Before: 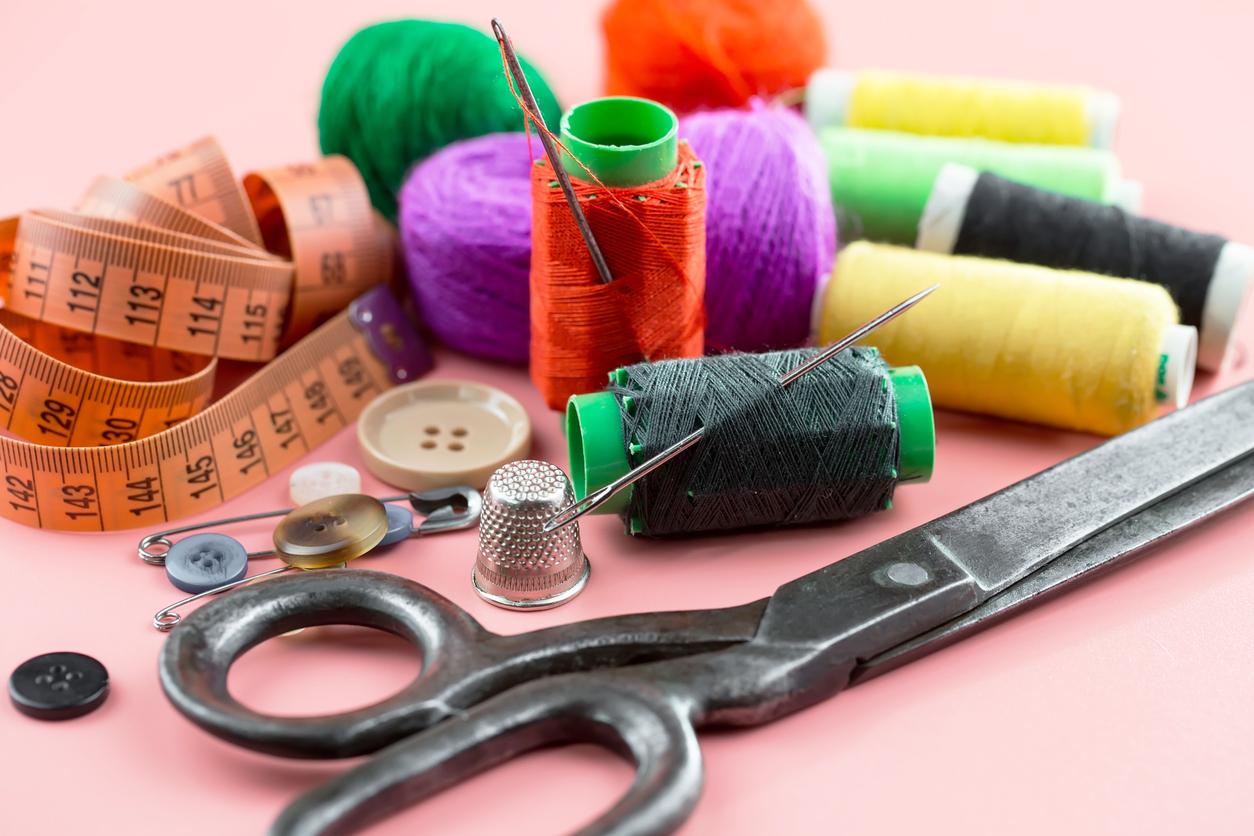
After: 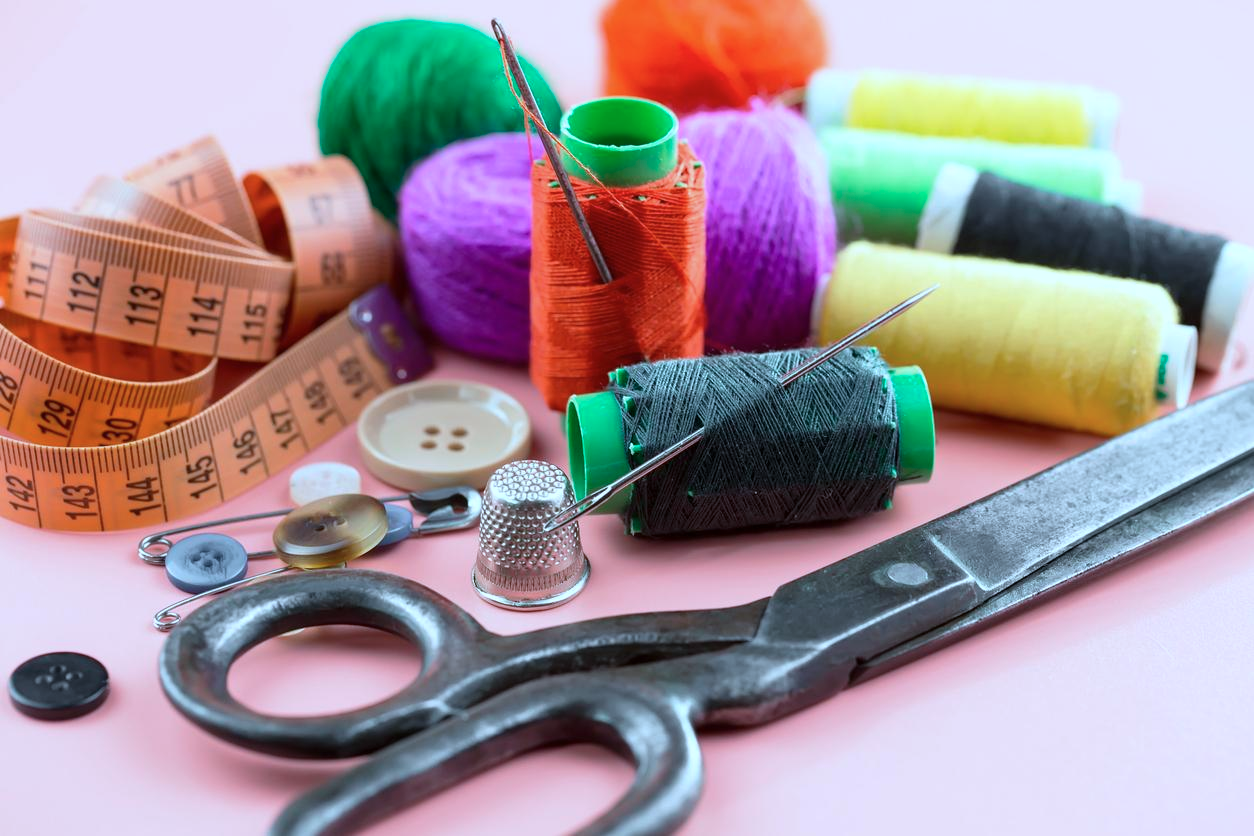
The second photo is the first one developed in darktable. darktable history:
color calibration: x 0.382, y 0.372, temperature 3910.33 K
